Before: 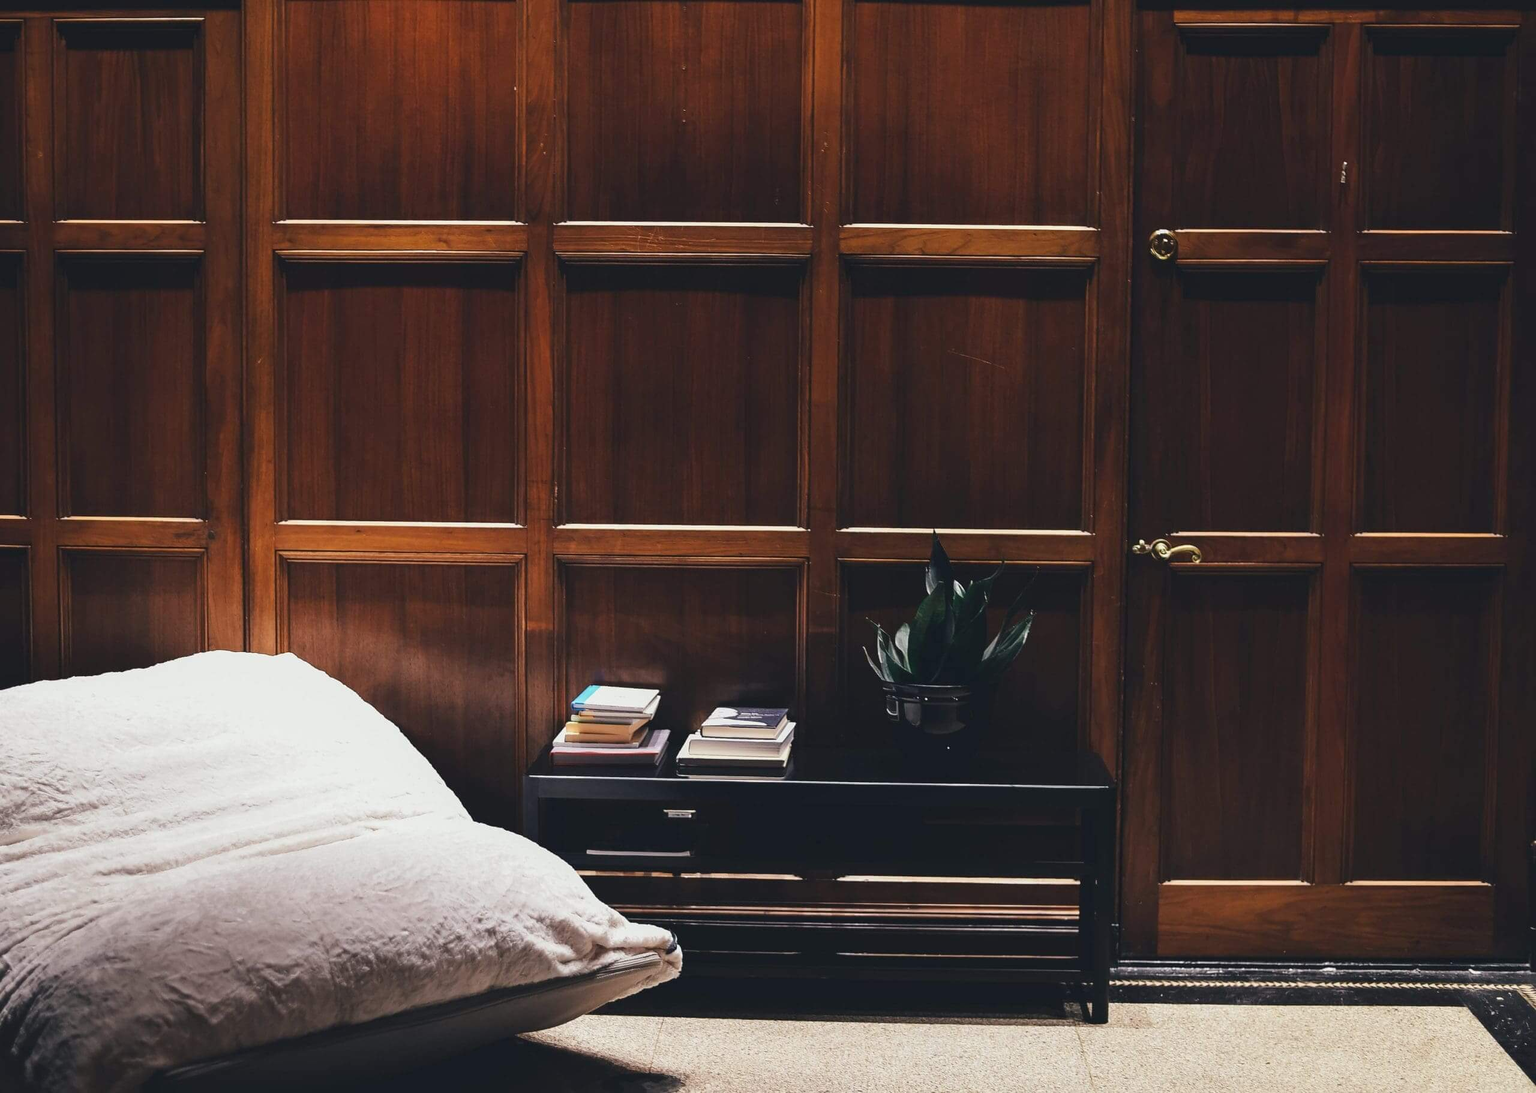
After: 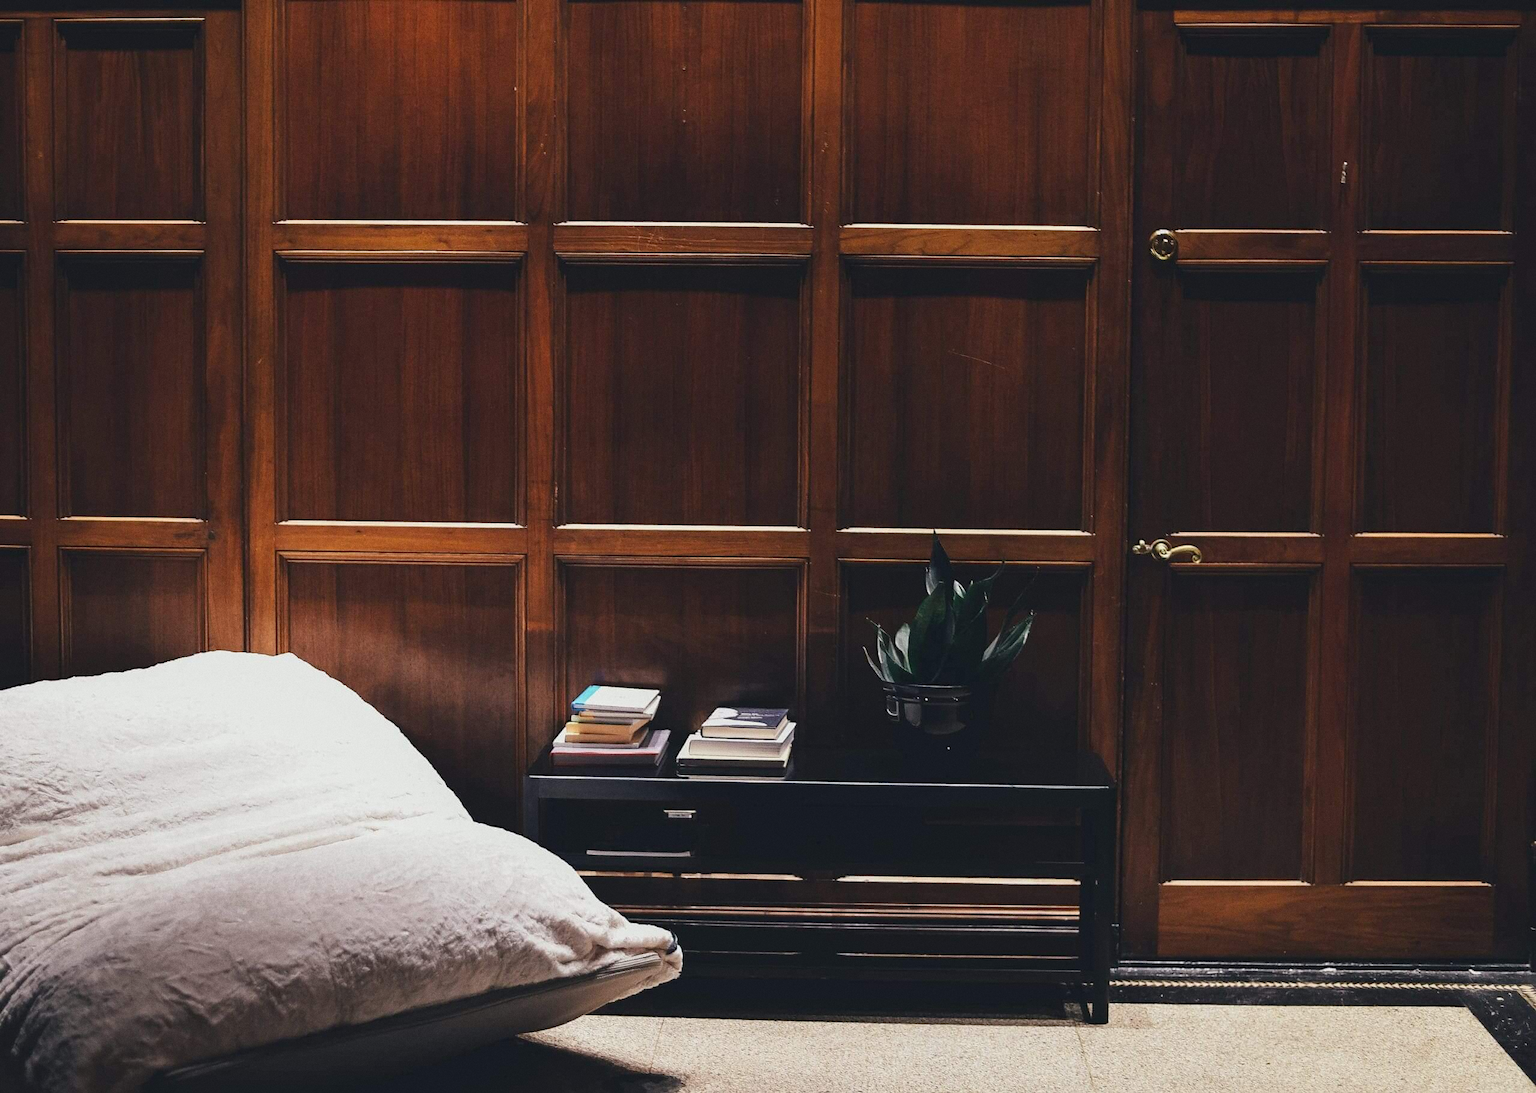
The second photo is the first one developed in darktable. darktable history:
exposure: exposure -0.072 EV, compensate highlight preservation false
grain: coarseness 0.09 ISO
